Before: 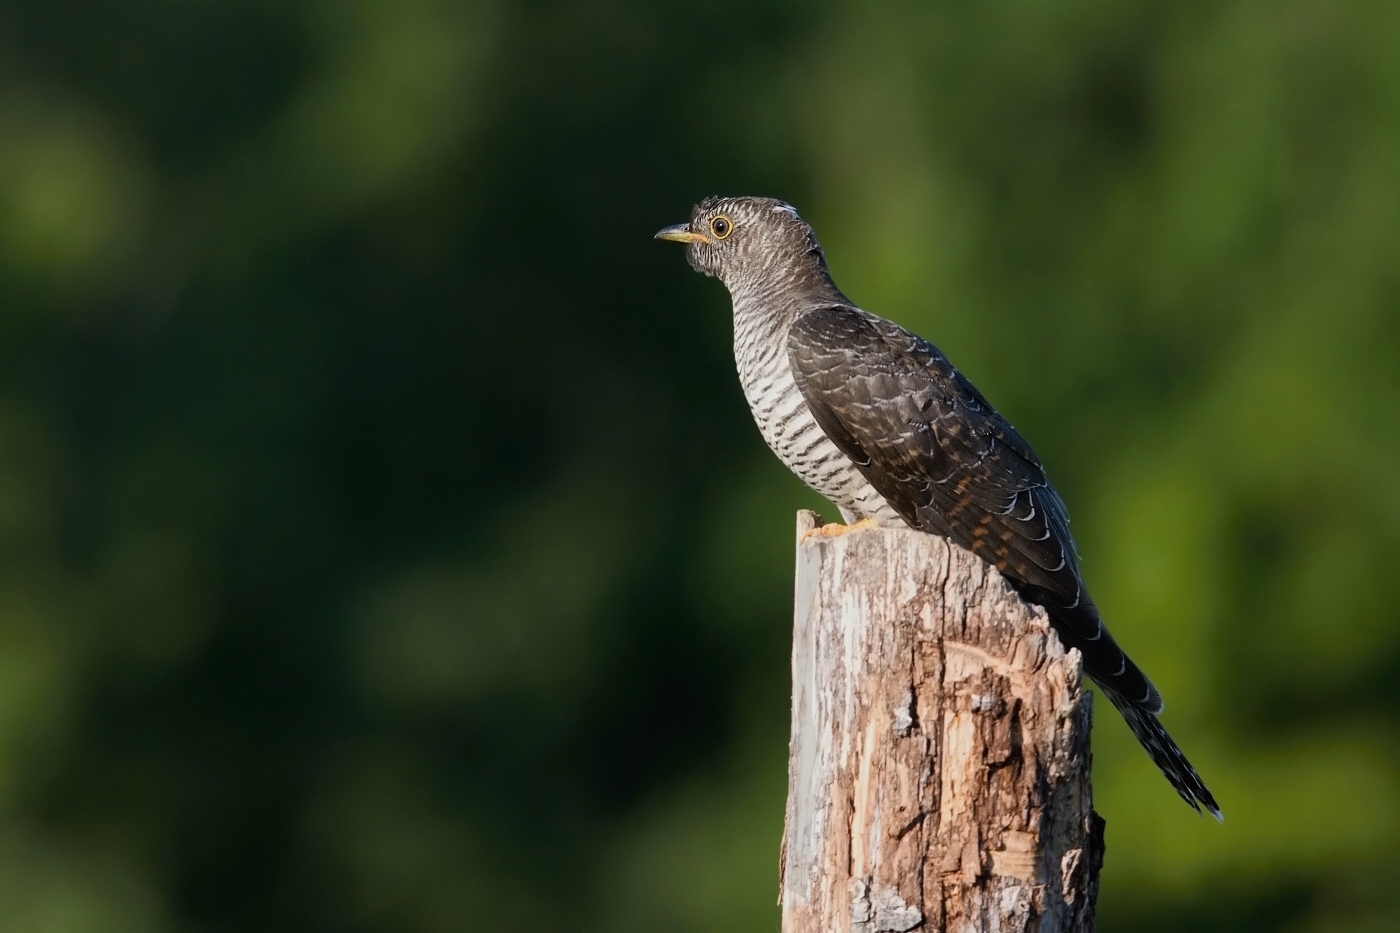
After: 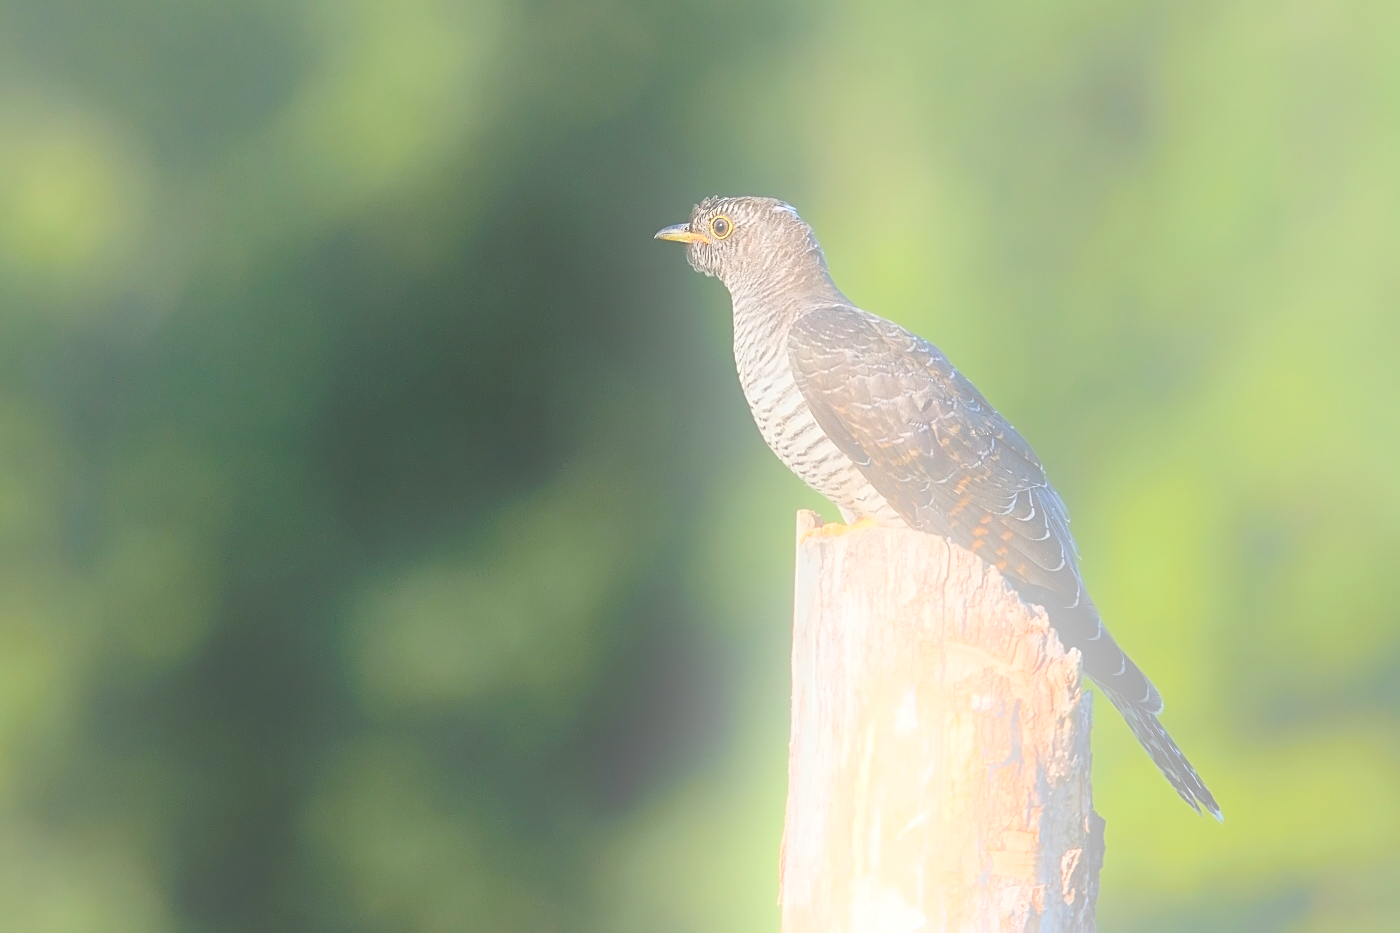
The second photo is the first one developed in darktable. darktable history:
bloom: size 25%, threshold 5%, strength 90%
shadows and highlights: low approximation 0.01, soften with gaussian
sharpen: on, module defaults
